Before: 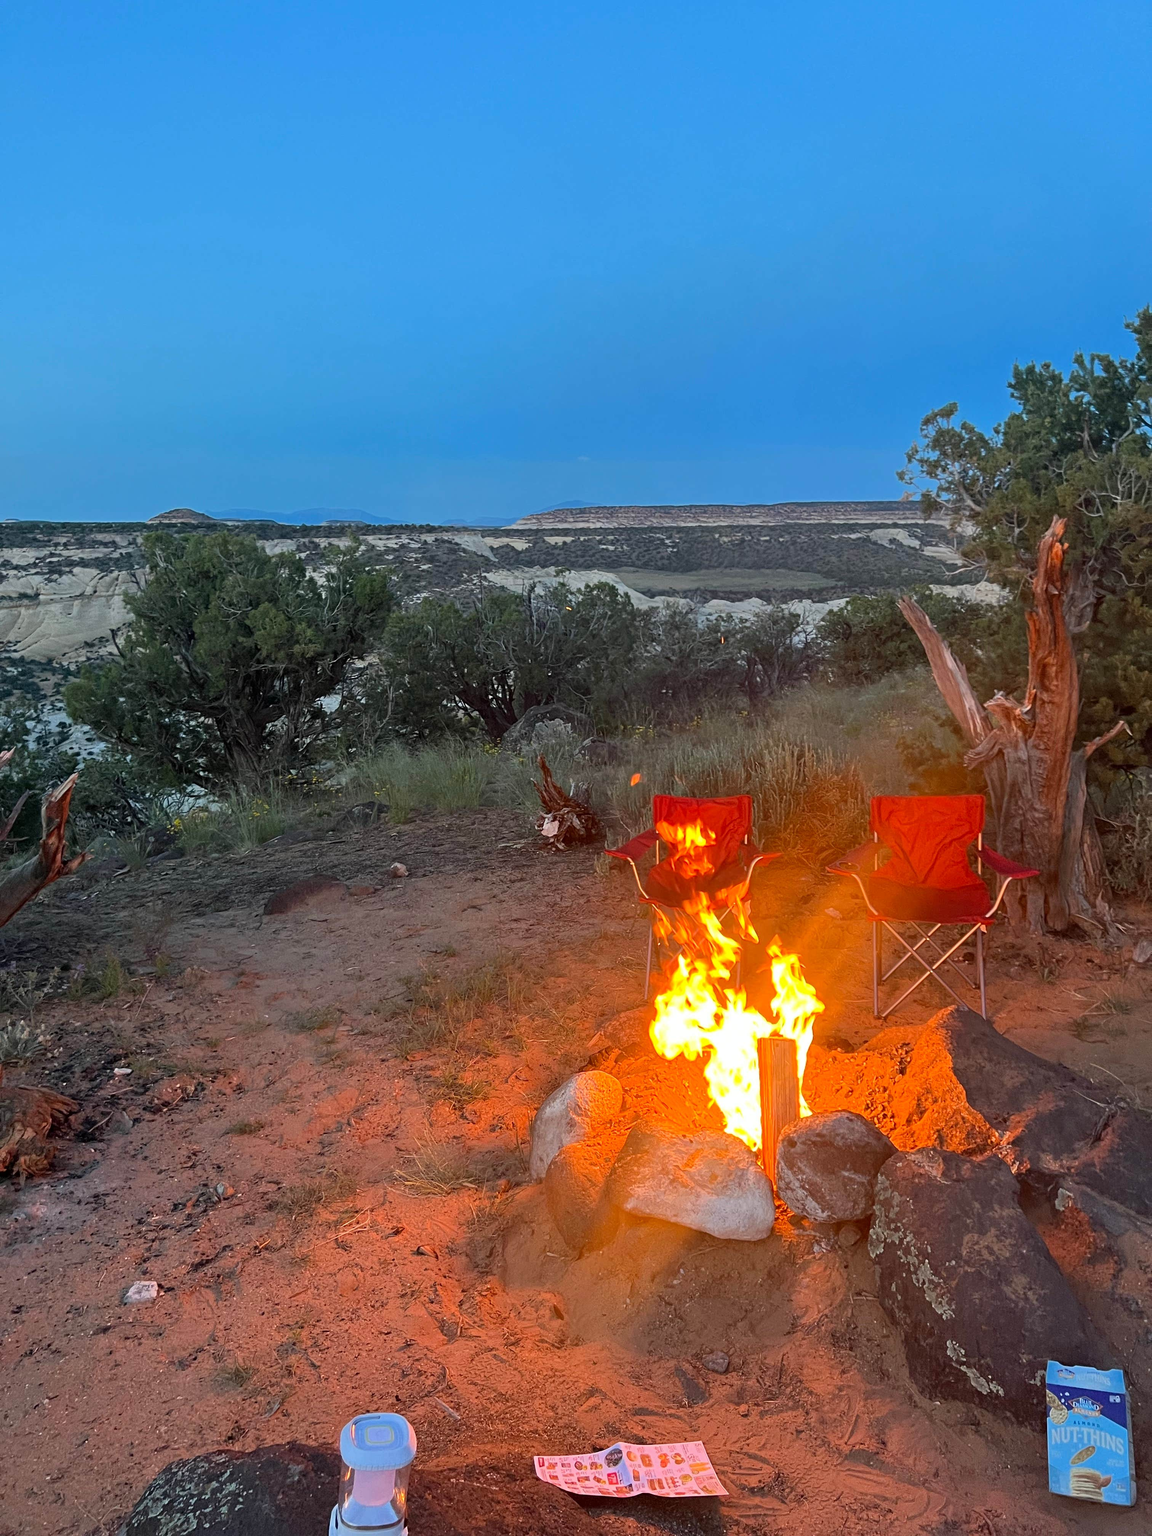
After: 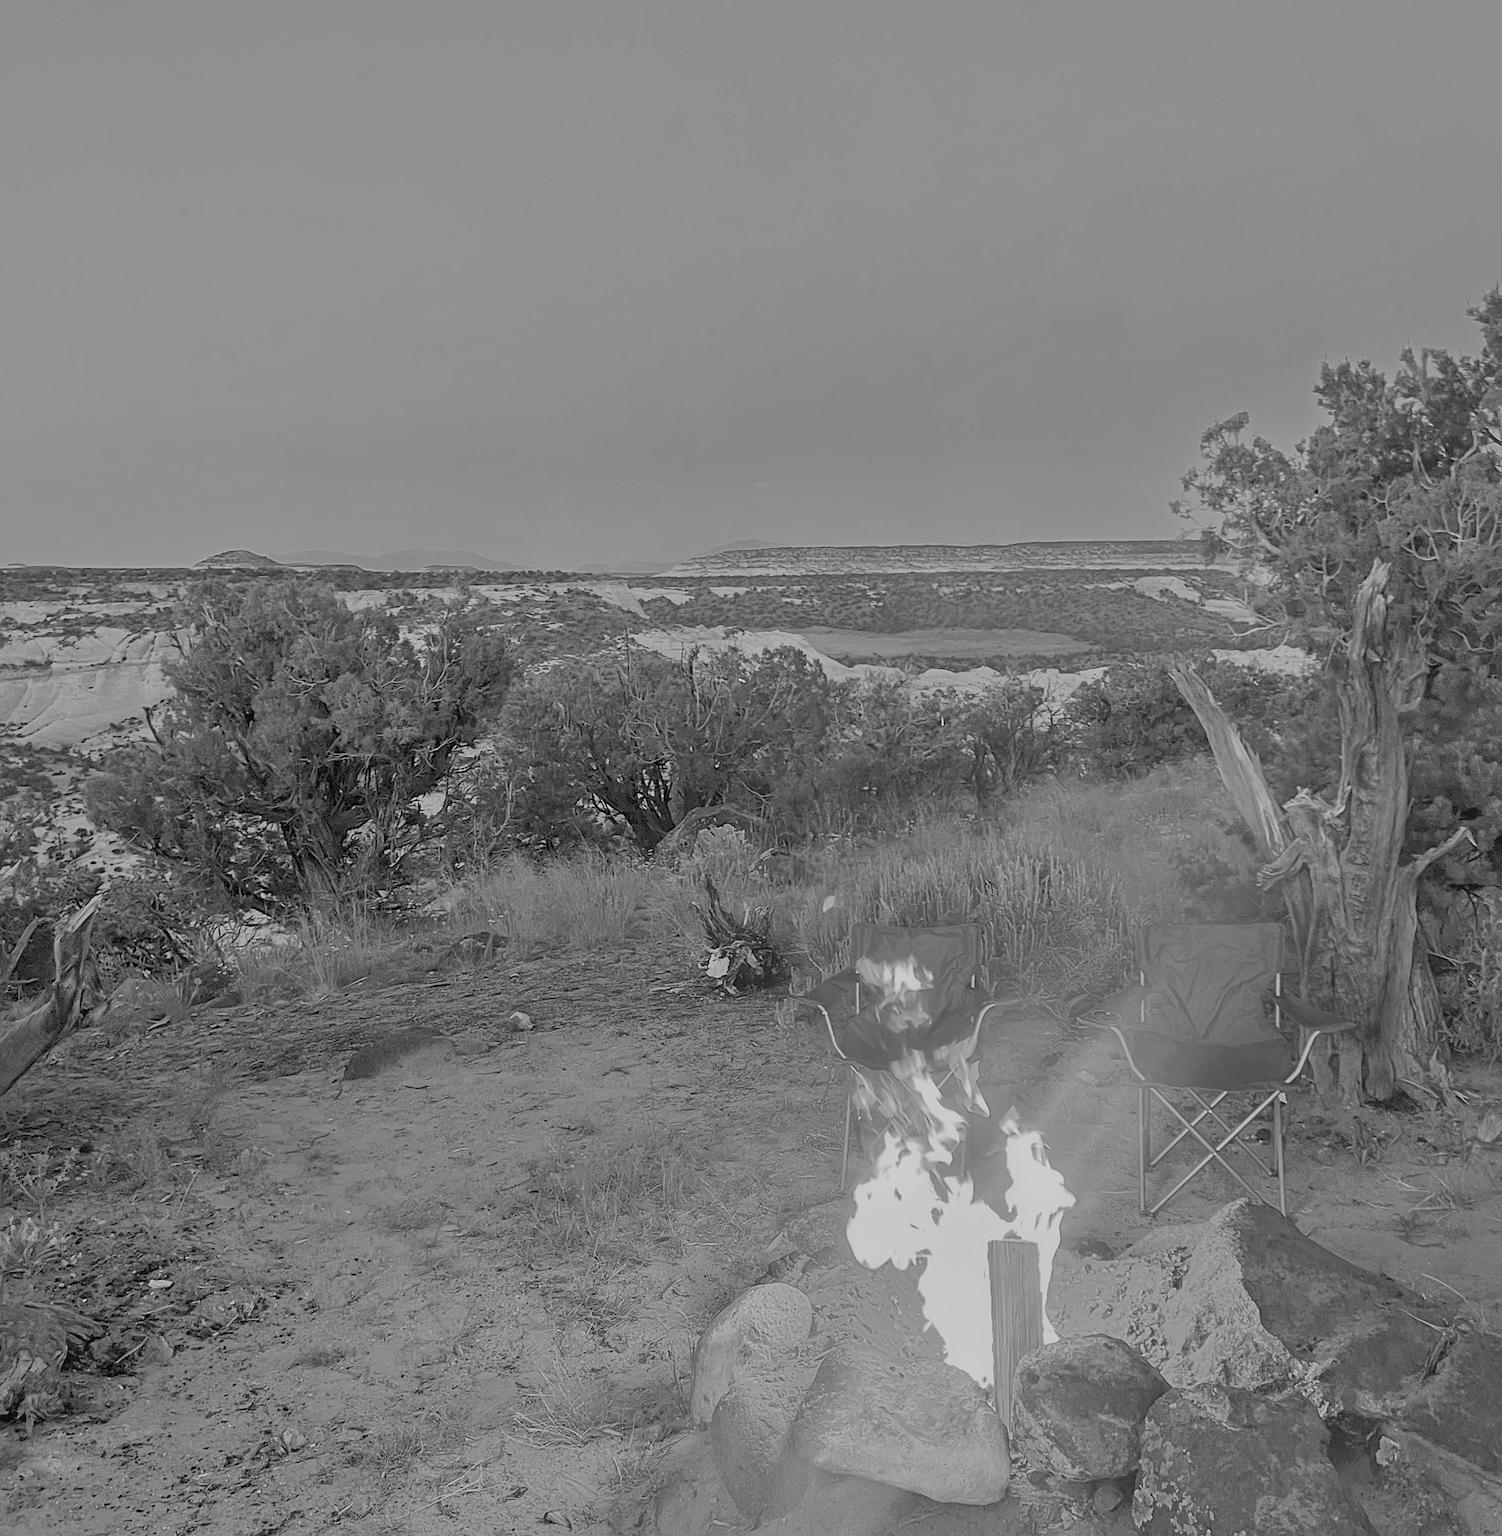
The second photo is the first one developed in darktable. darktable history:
color balance: lift [1, 1.001, 0.999, 1.001], gamma [1, 1.004, 1.007, 0.993], gain [1, 0.991, 0.987, 1.013], contrast 7.5%, contrast fulcrum 10%, output saturation 115%
base curve: curves: ch0 [(0, 0) (0.158, 0.273) (0.879, 0.895) (1, 1)], preserve colors none
monochrome: a -71.75, b 75.82
crop: top 5.667%, bottom 17.637%
color balance rgb: shadows lift › chroma 1%, shadows lift › hue 113°, highlights gain › chroma 0.2%, highlights gain › hue 333°, perceptual saturation grading › global saturation 20%, perceptual saturation grading › highlights -50%, perceptual saturation grading › shadows 25%, contrast -30%
shadows and highlights: on, module defaults
sharpen: on, module defaults
